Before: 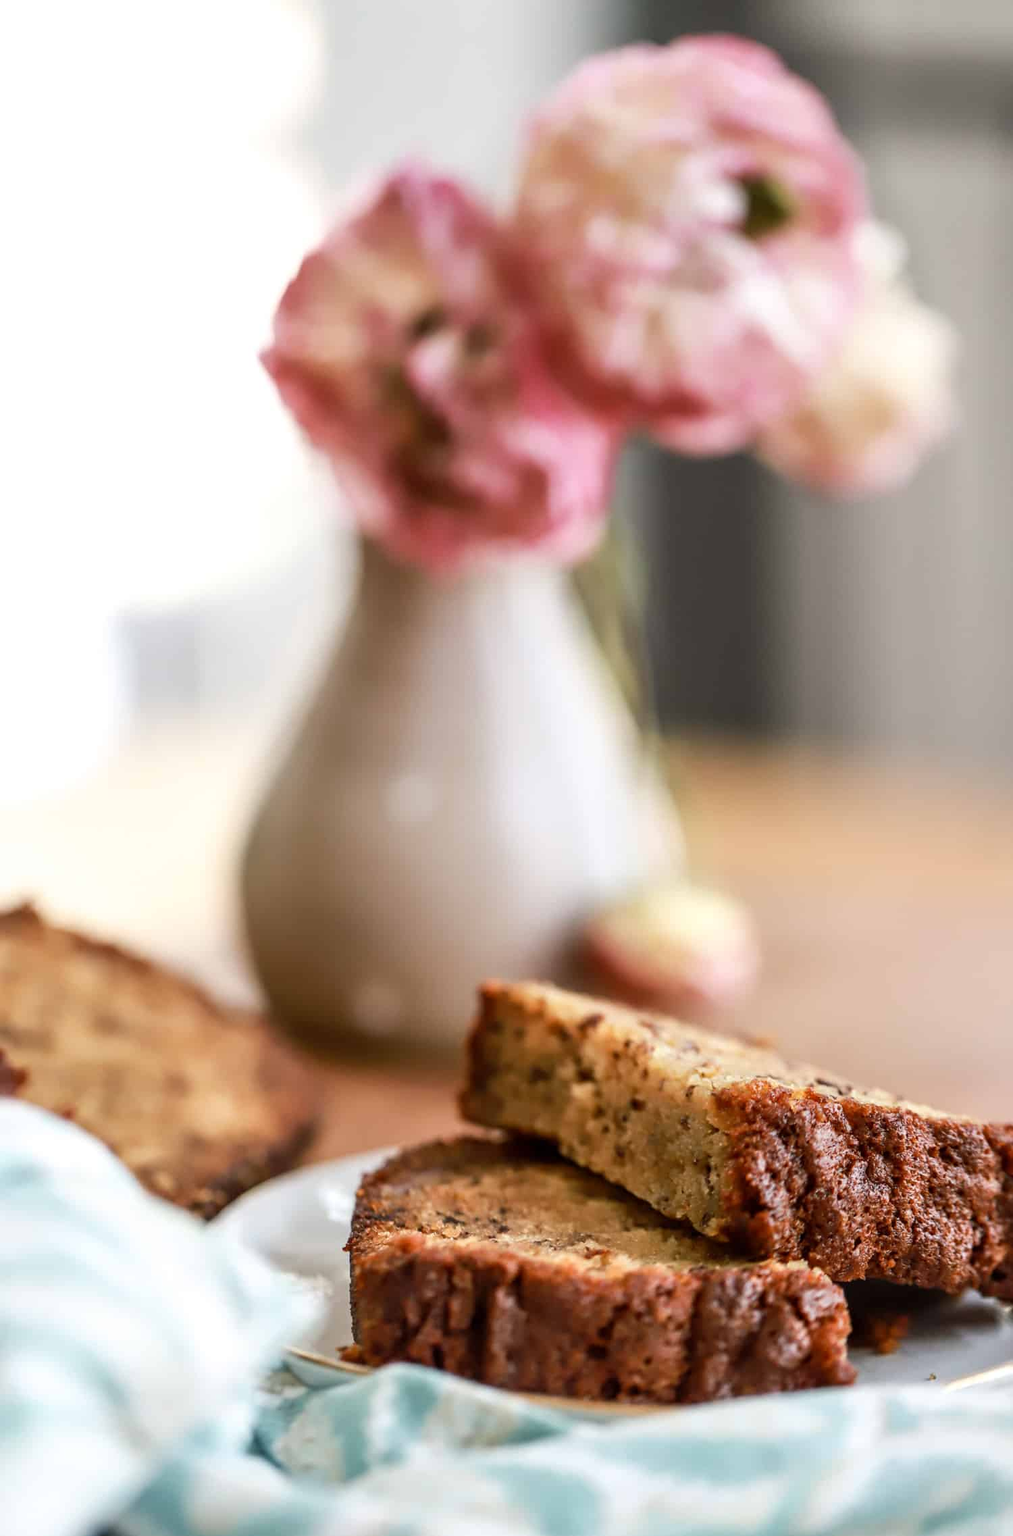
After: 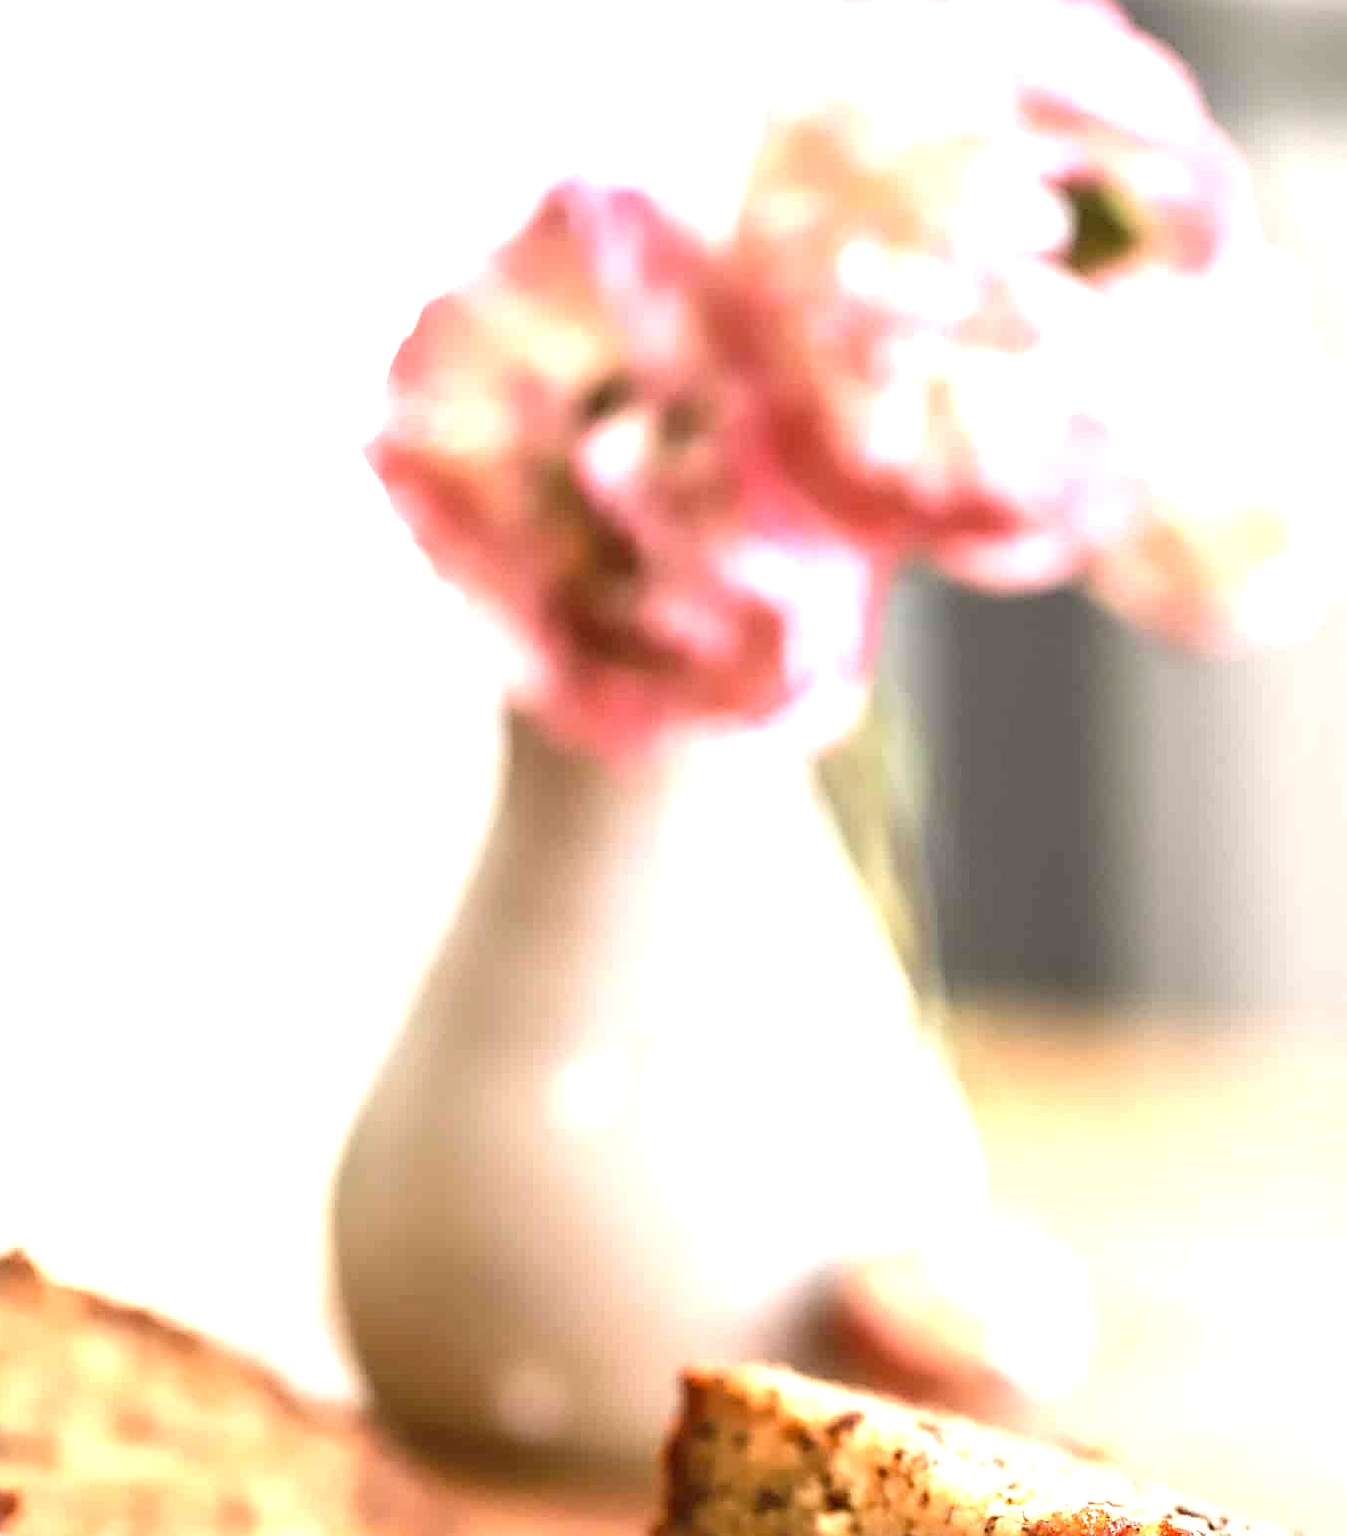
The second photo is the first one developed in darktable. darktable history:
tone equalizer: edges refinement/feathering 500, mask exposure compensation -1.57 EV, preserve details no
exposure: black level correction 0, exposure 1.284 EV, compensate exposure bias true, compensate highlight preservation false
sharpen: on, module defaults
crop: left 1.52%, top 3.403%, right 7.768%, bottom 28.434%
